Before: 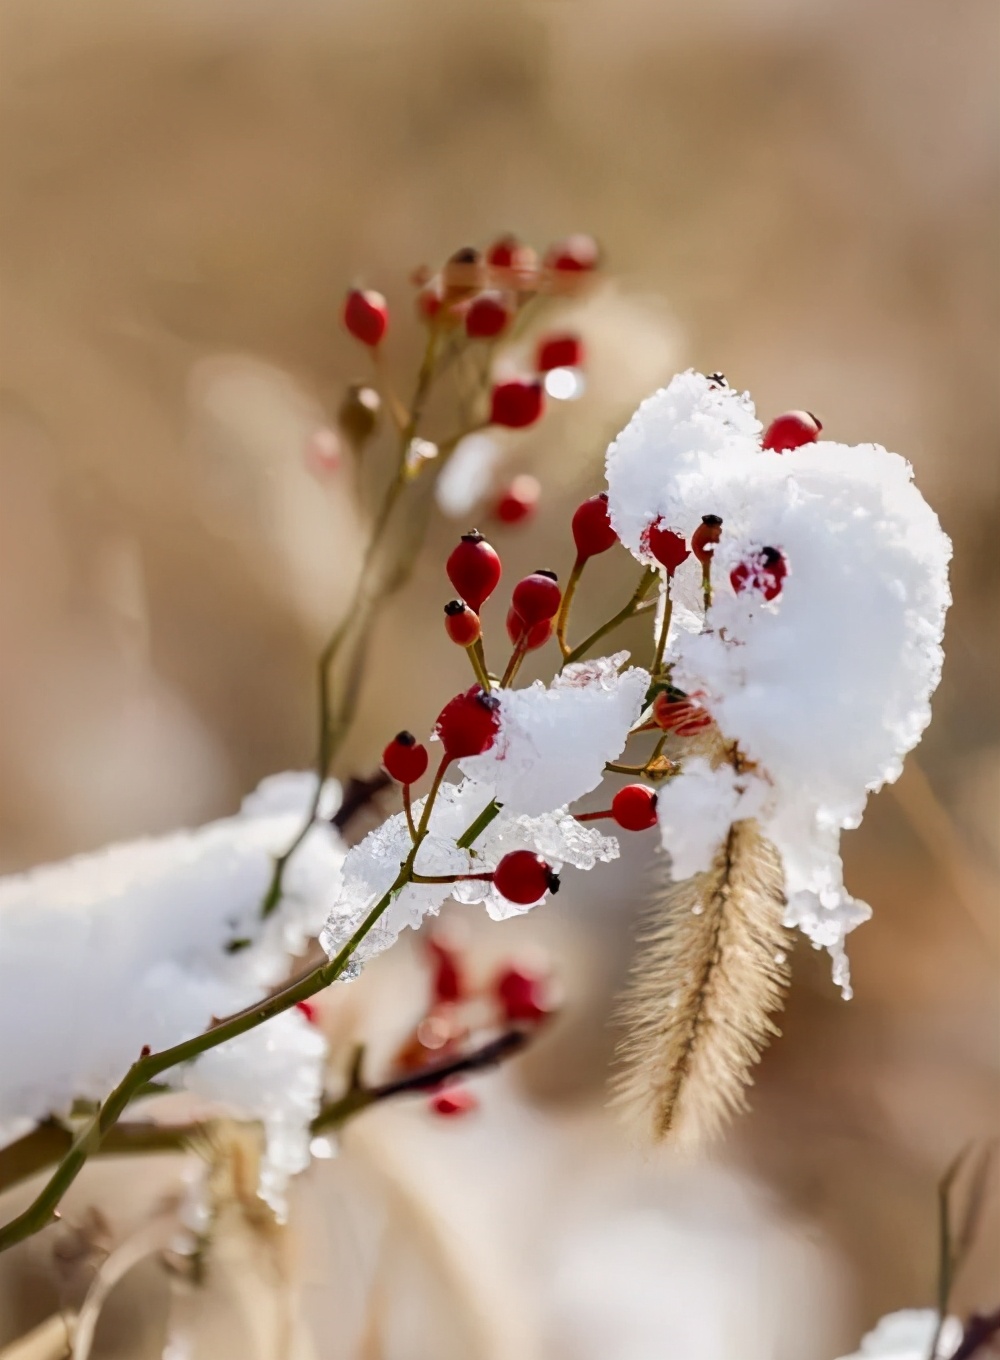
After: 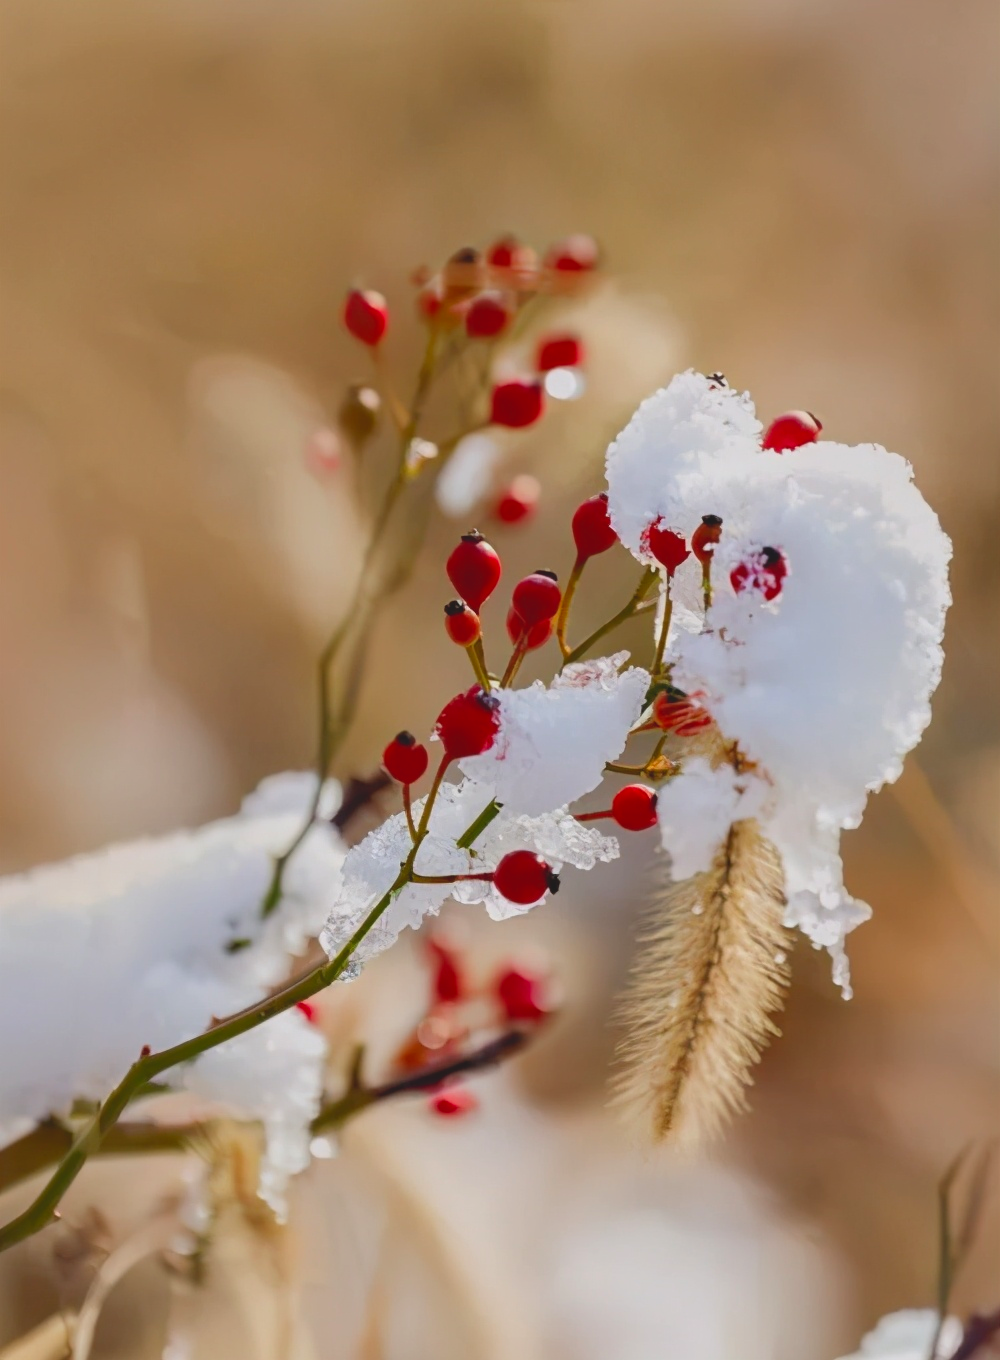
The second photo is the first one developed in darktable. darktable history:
contrast brightness saturation: contrast -0.204, saturation 0.188
